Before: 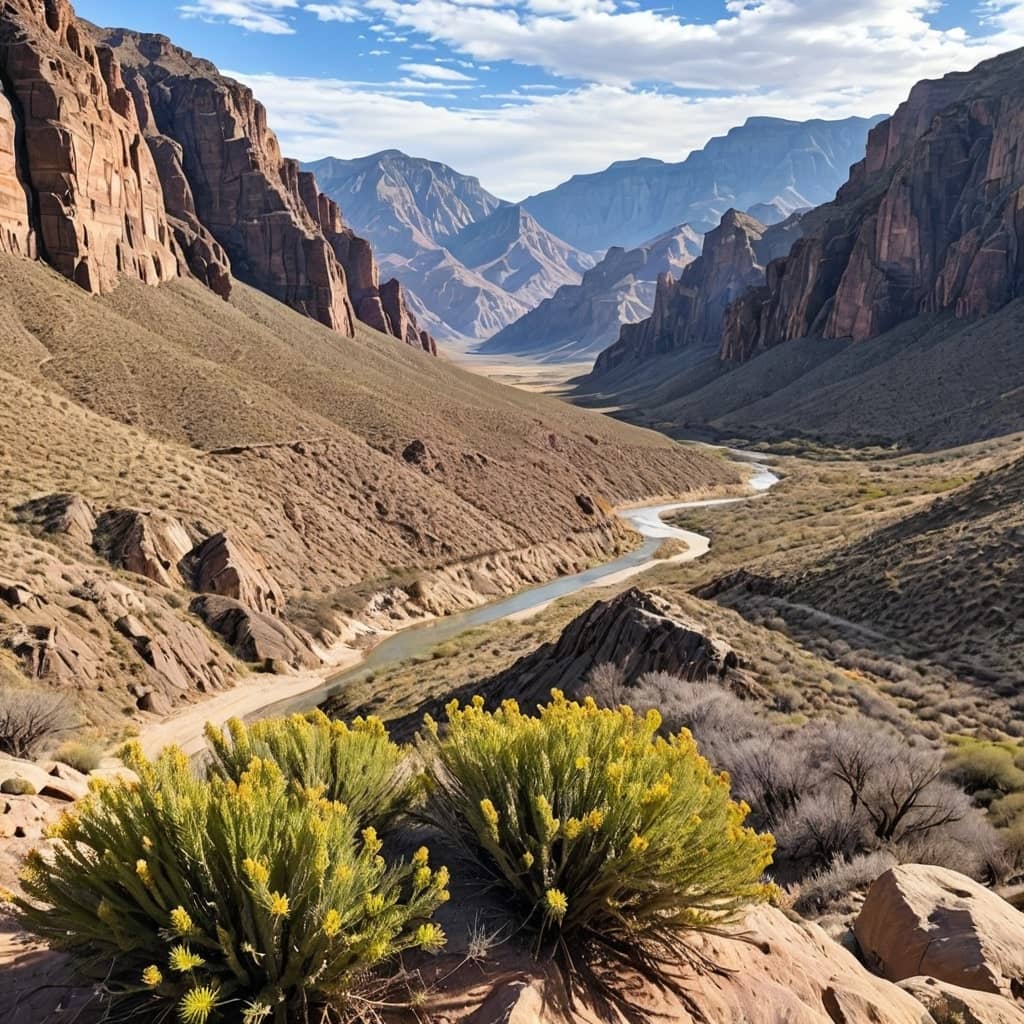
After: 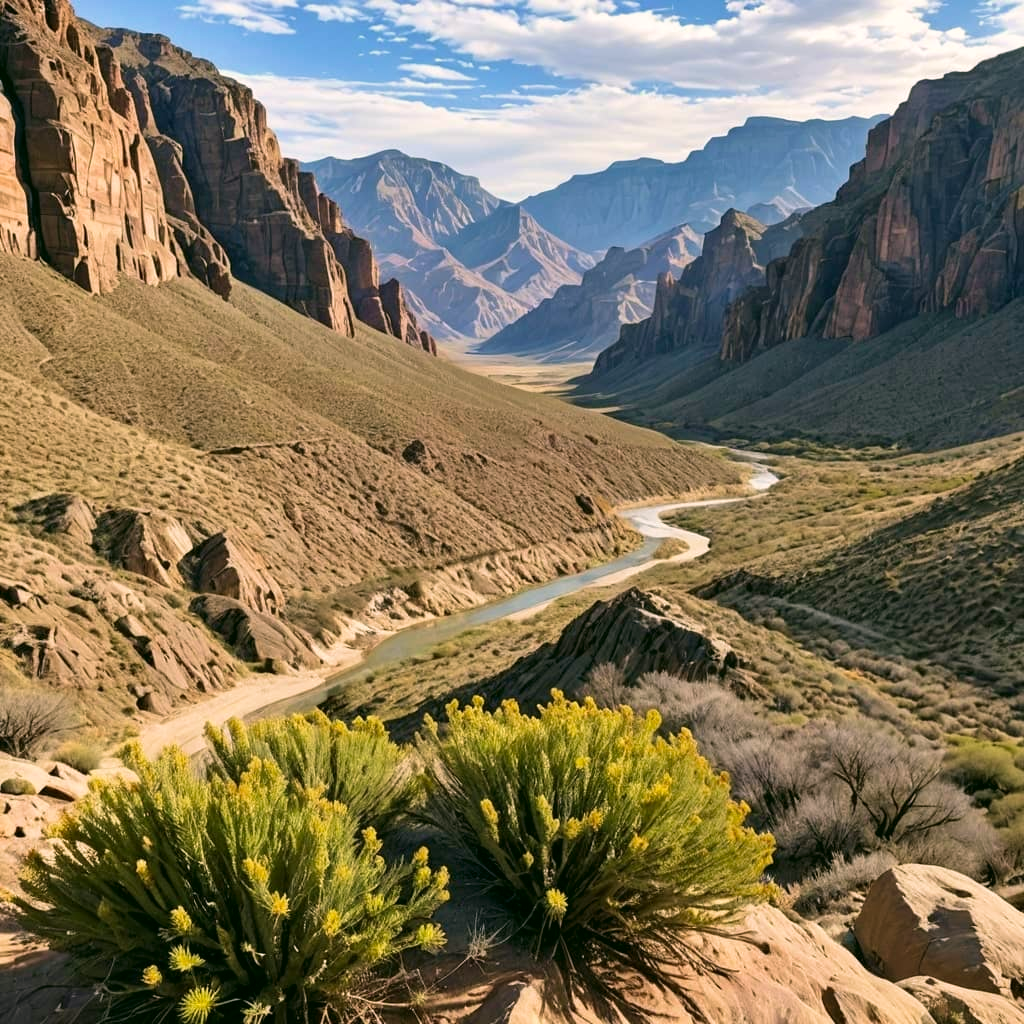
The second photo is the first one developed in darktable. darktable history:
velvia: strength 27.23%
color correction: highlights a* 3.95, highlights b* 4.92, shadows a* -7.63, shadows b* 4.75
